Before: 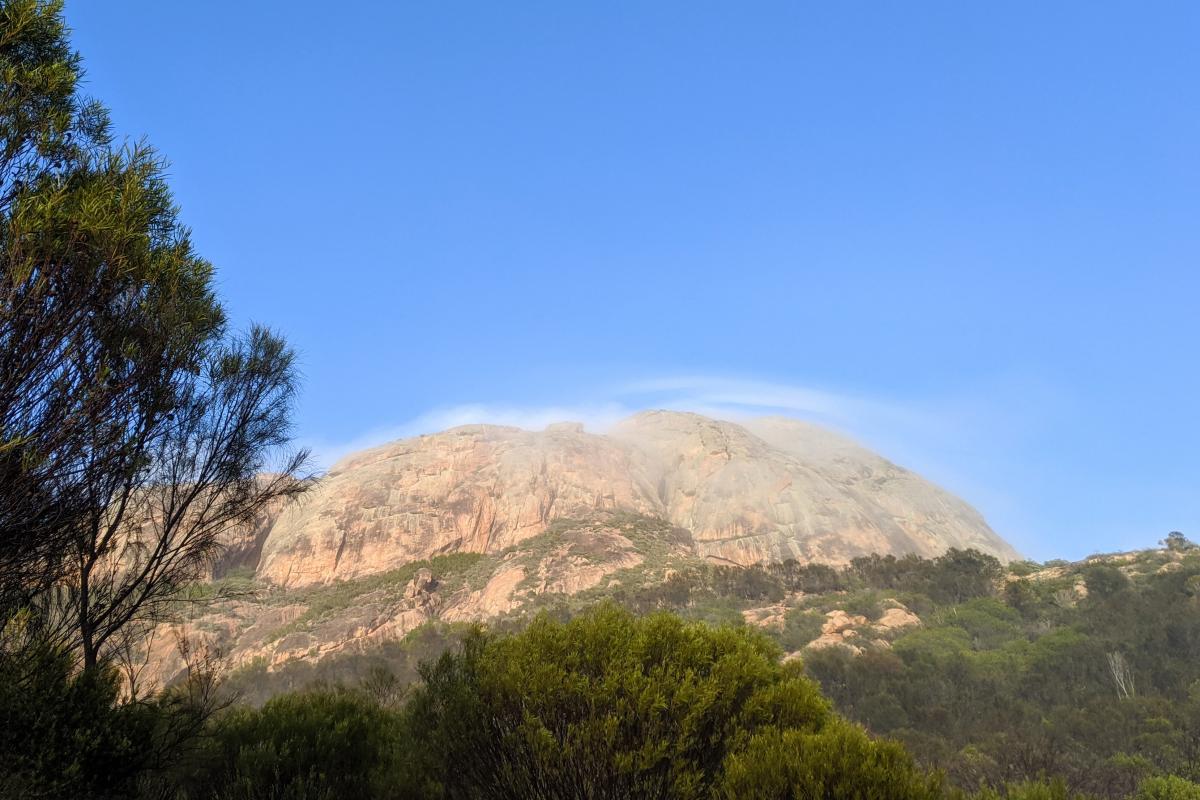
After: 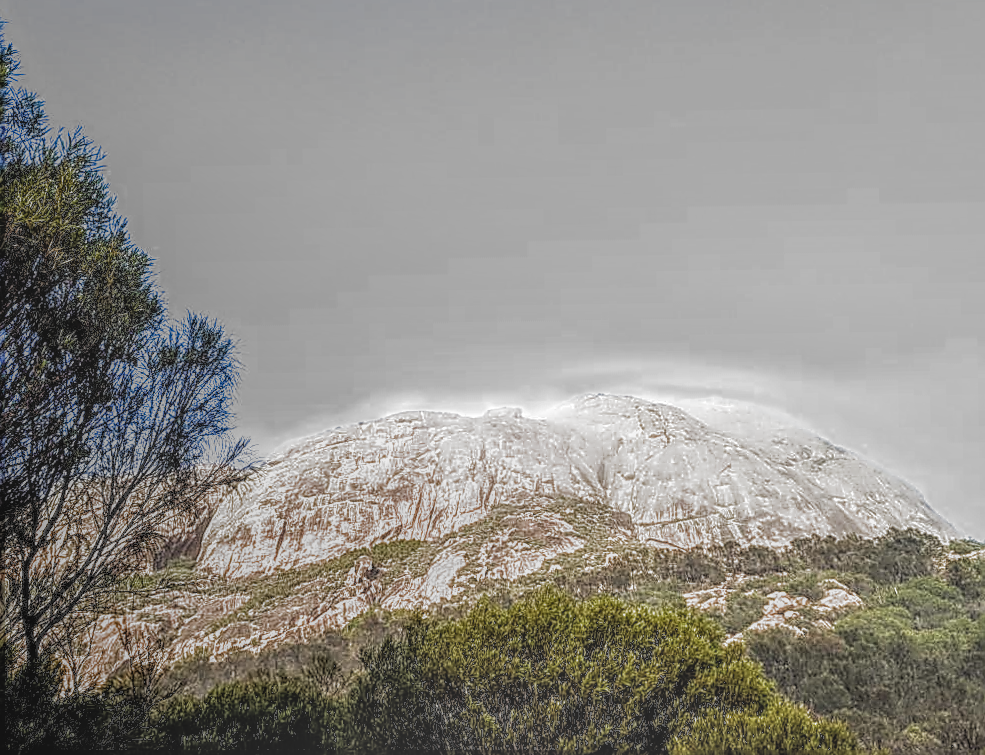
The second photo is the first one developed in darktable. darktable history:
sharpen: amount 1.846
crop and rotate: angle 0.871°, left 4.195%, top 0.87%, right 11.842%, bottom 2.577%
local contrast: highlights 20%, shadows 26%, detail 199%, midtone range 0.2
filmic rgb: black relative exposure -8 EV, white relative exposure 2.19 EV, hardness 6.93, add noise in highlights 0.001, preserve chrominance max RGB, color science v3 (2019), use custom middle-gray values true, contrast in highlights soft
